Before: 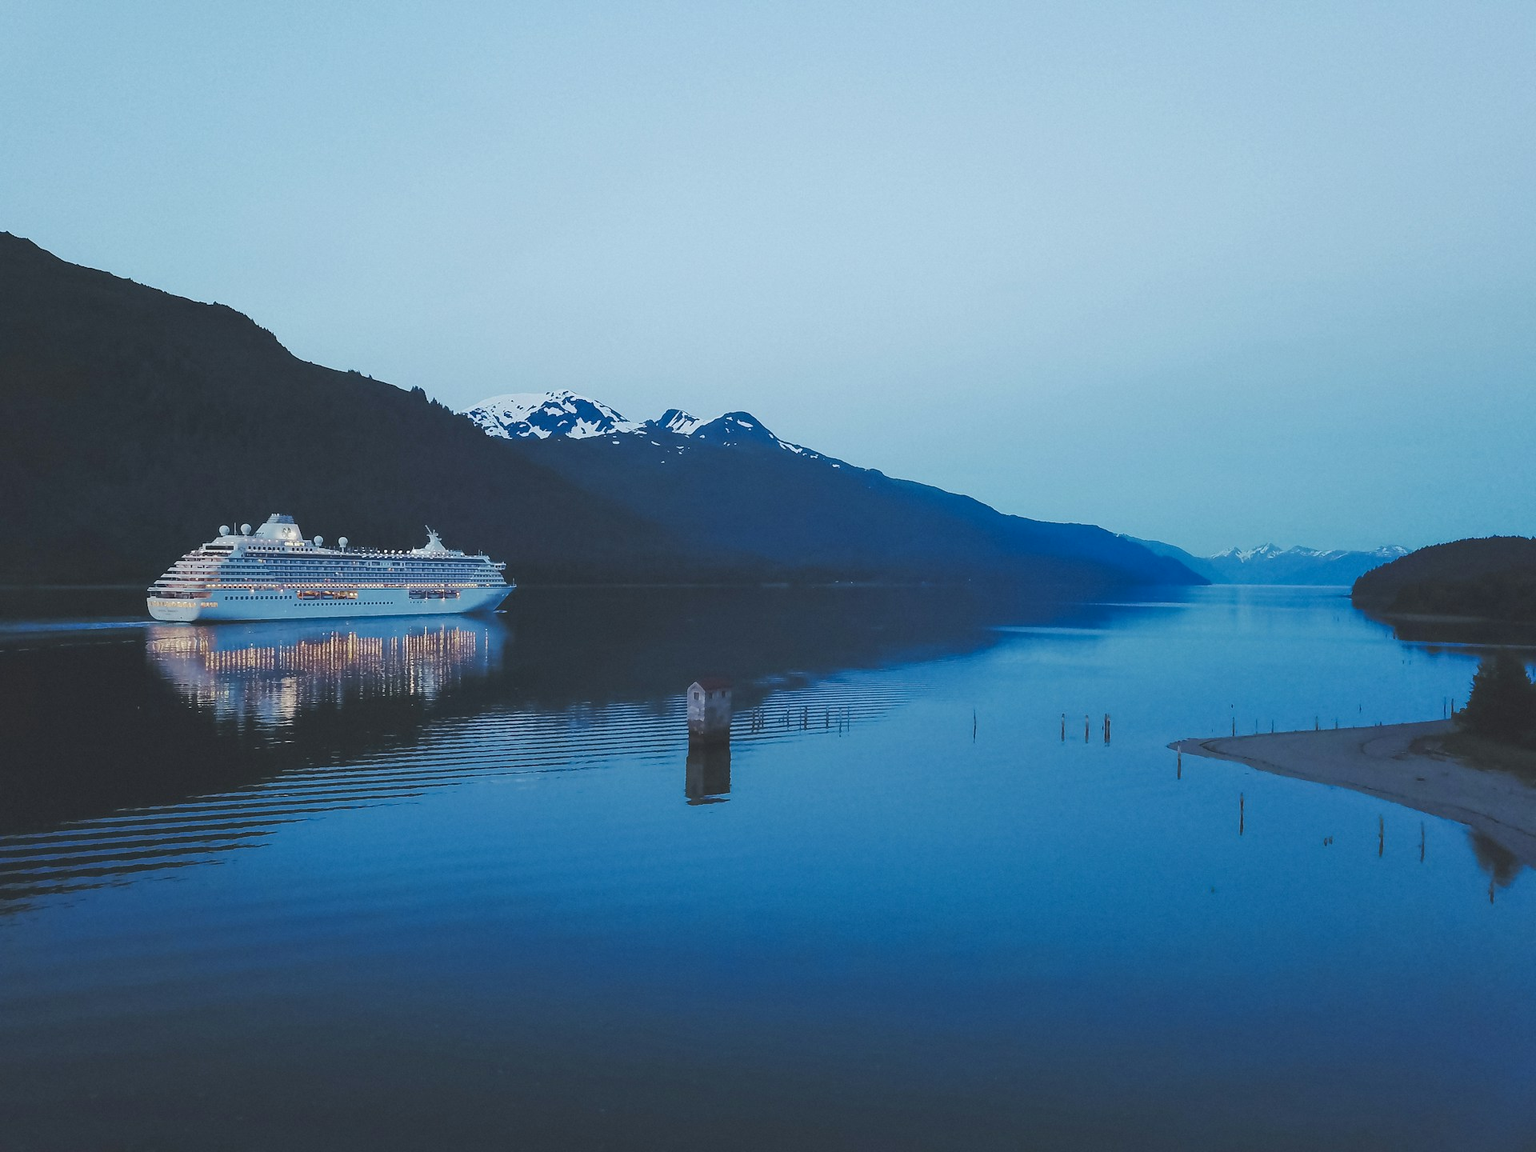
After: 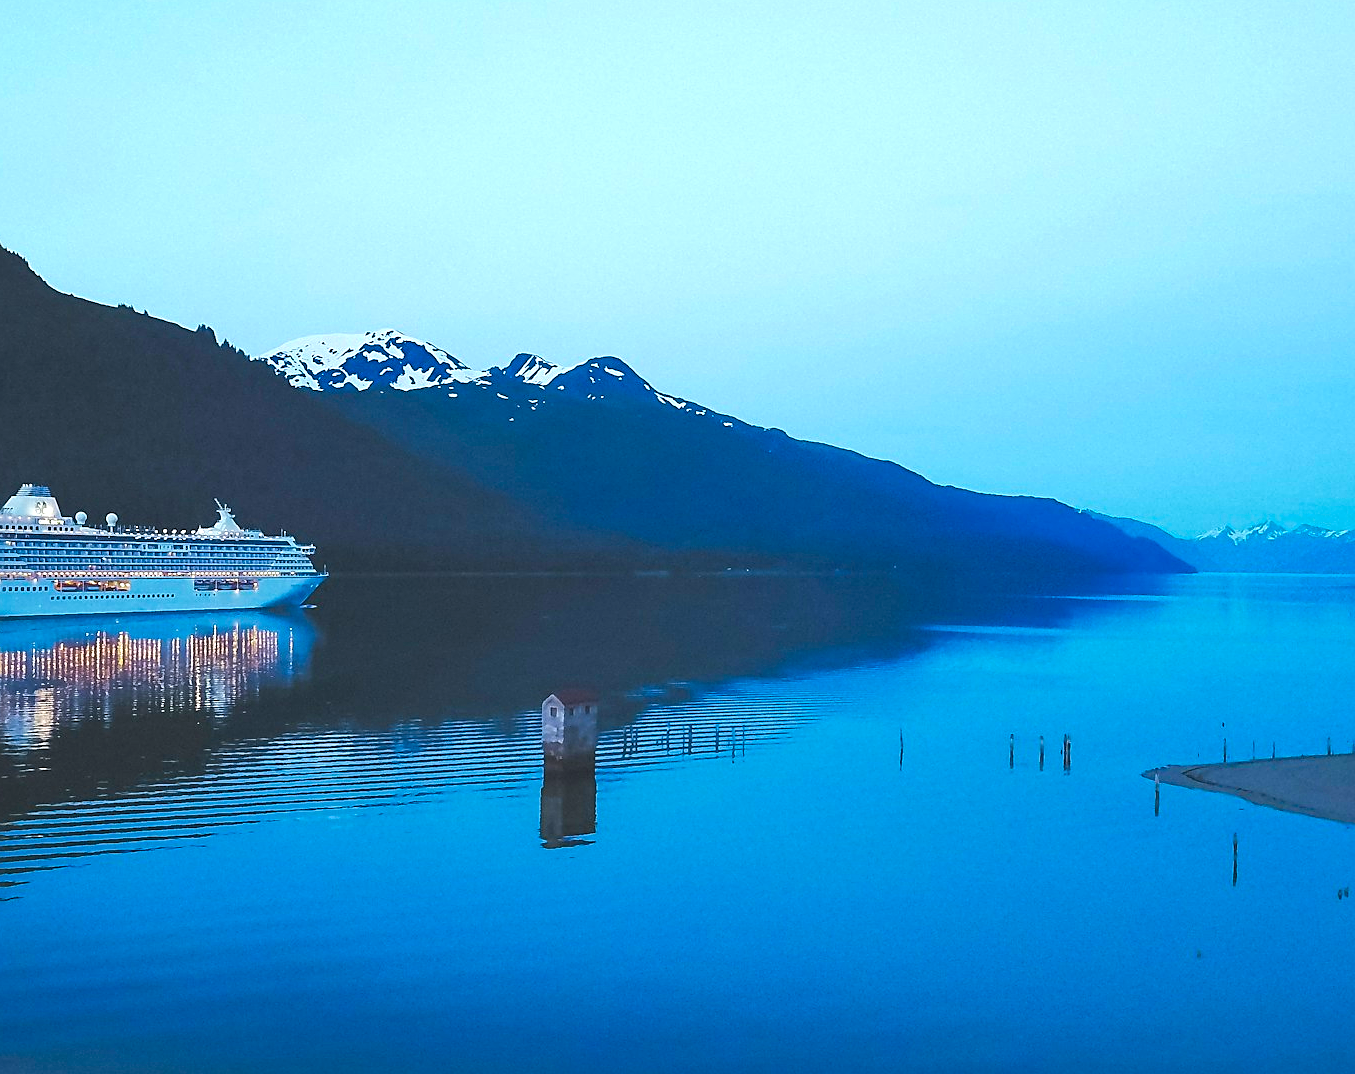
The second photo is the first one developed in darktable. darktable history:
sharpen: on, module defaults
exposure: black level correction 0.001, compensate highlight preservation false
crop and rotate: left 16.55%, top 10.981%, right 12.854%, bottom 14.368%
color balance rgb: perceptual saturation grading › global saturation 19.713%, perceptual brilliance grading › global brilliance 10.216%, perceptual brilliance grading › shadows 15.073%, global vibrance 35.47%, contrast 10.088%
